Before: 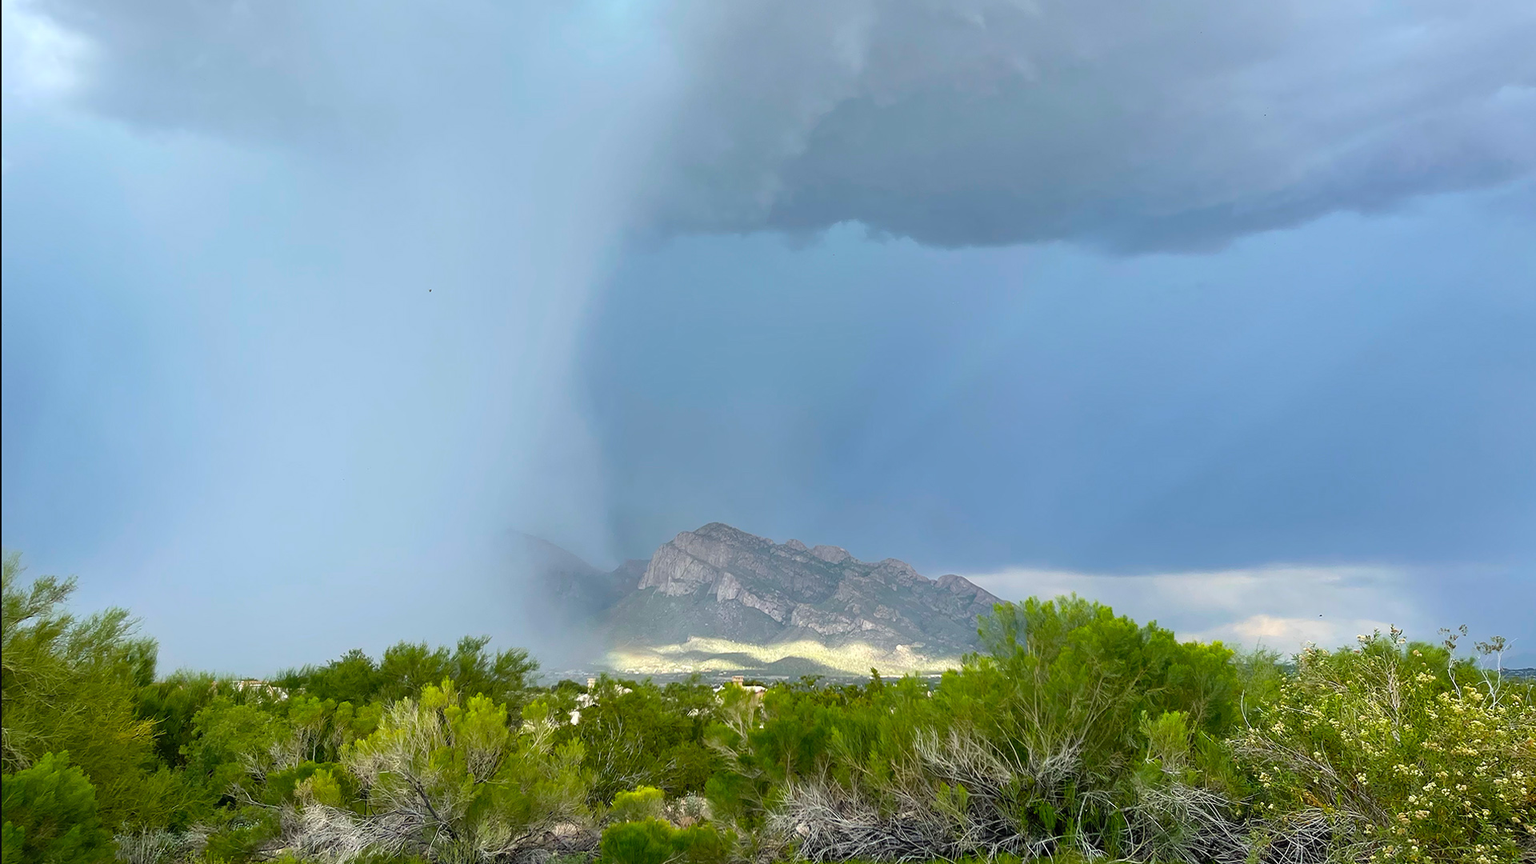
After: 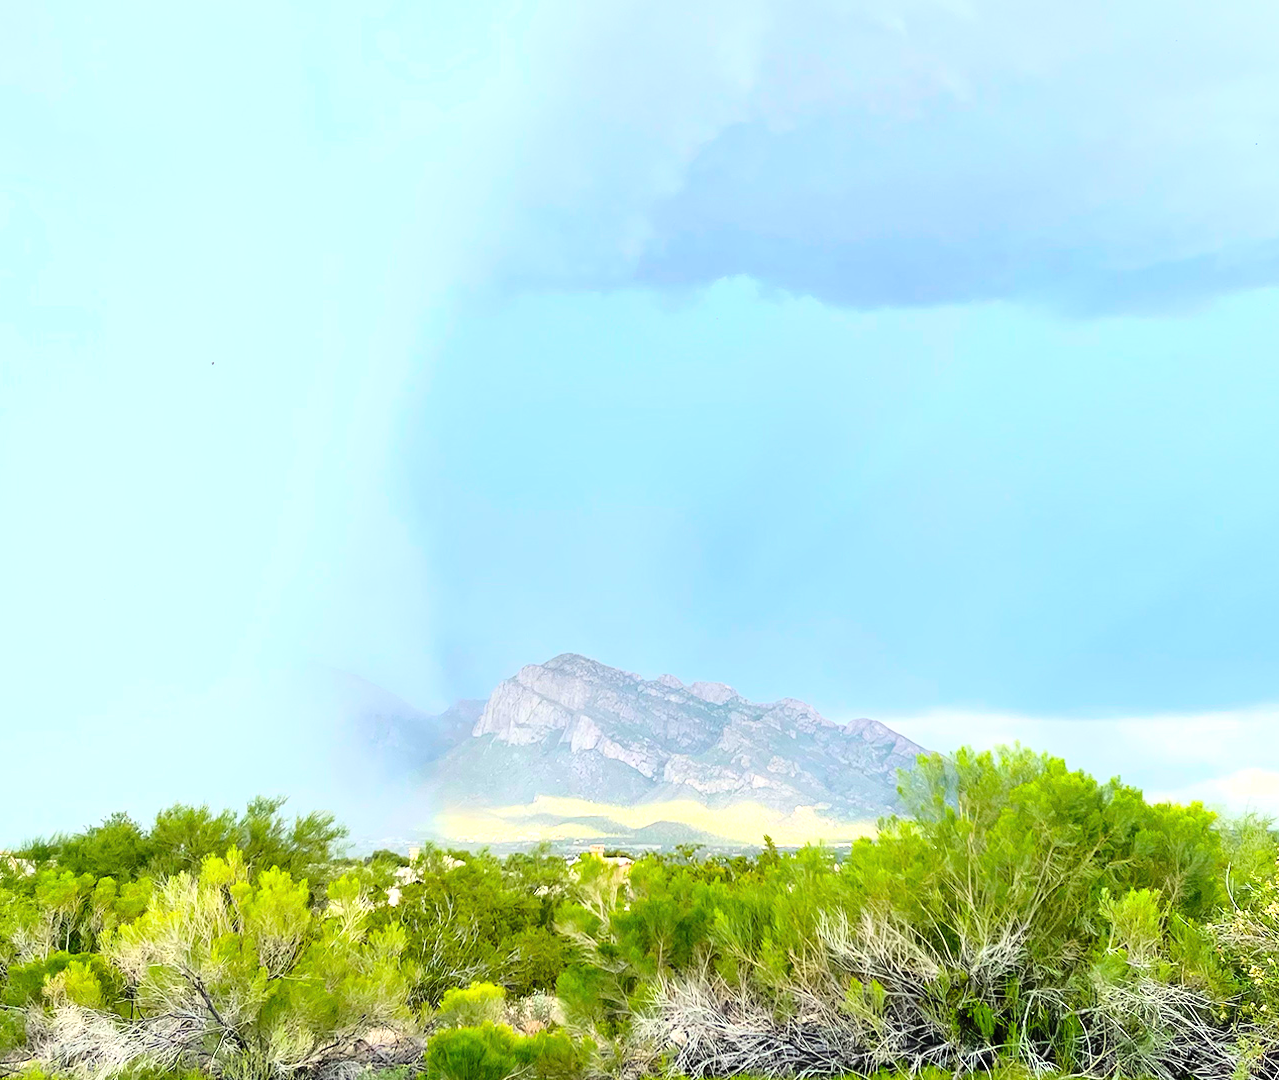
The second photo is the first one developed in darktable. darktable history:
exposure: black level correction 0, exposure 0.699 EV, compensate highlight preservation false
base curve: curves: ch0 [(0, 0) (0.028, 0.03) (0.121, 0.232) (0.46, 0.748) (0.859, 0.968) (1, 1)]
crop: left 16.954%, right 16.415%
